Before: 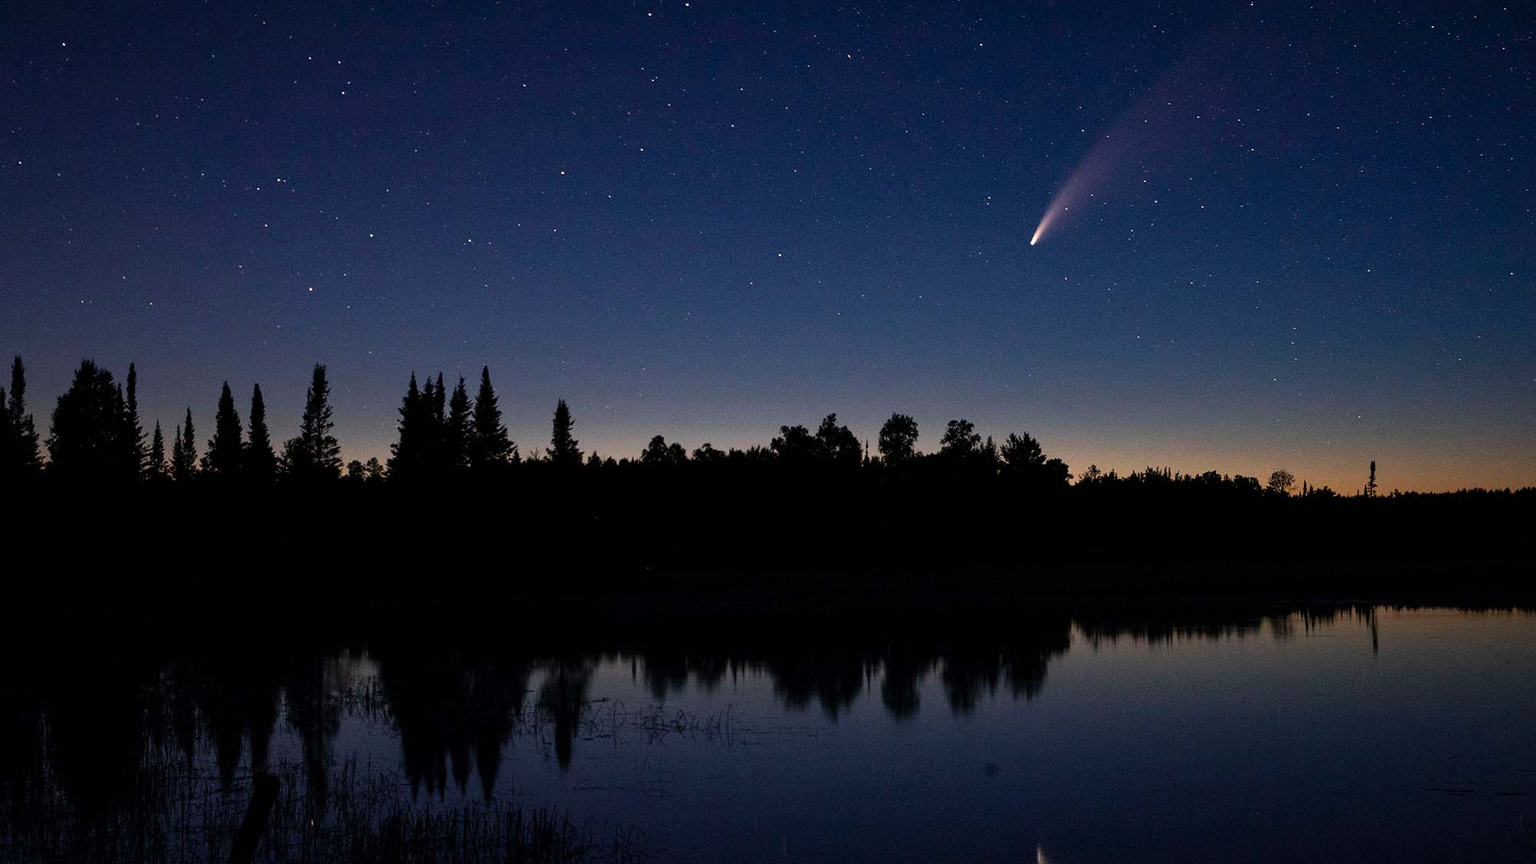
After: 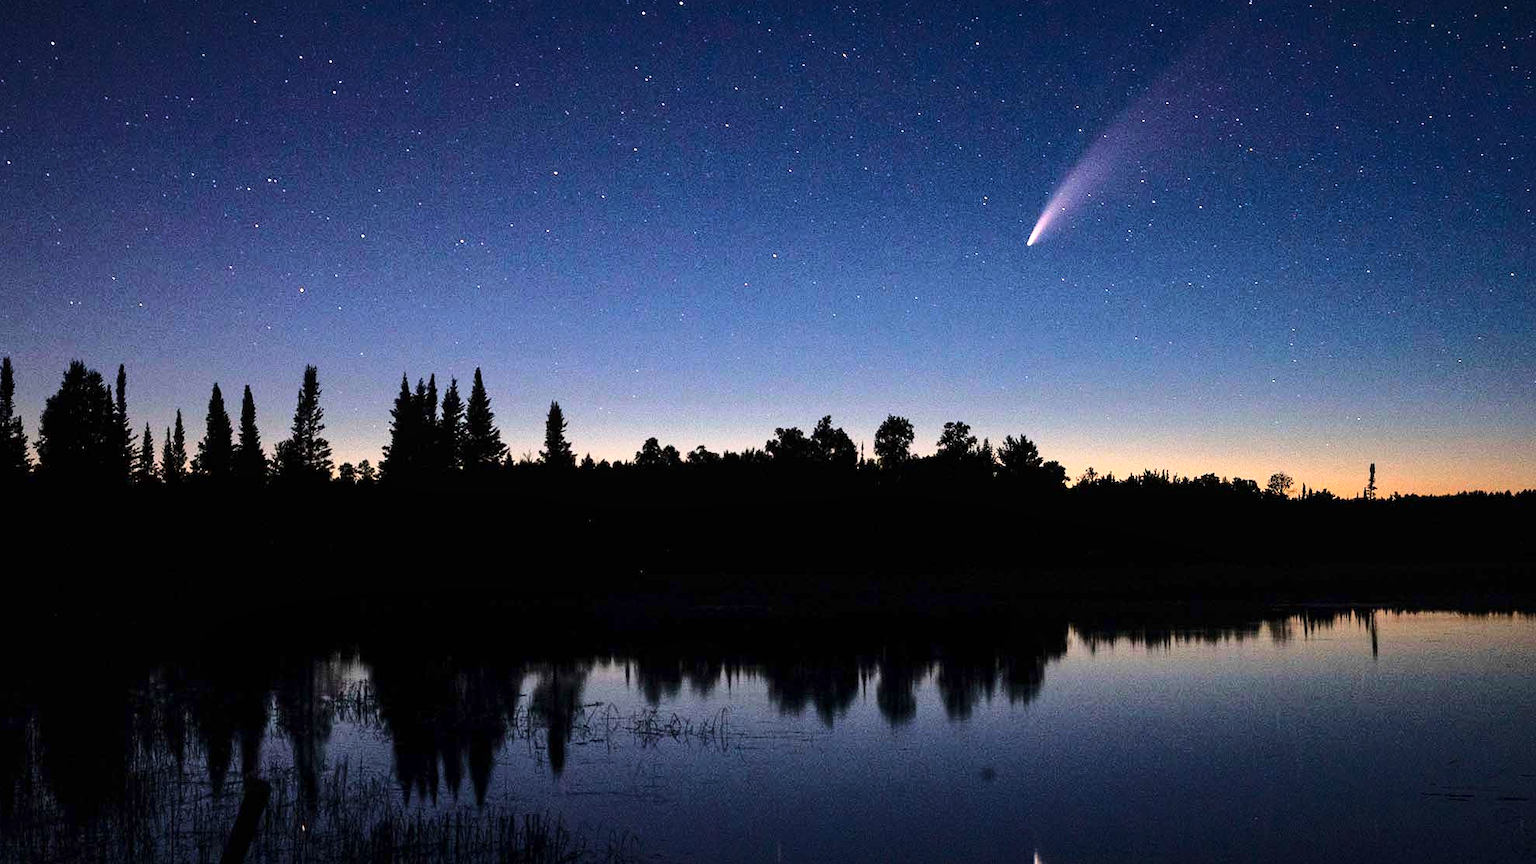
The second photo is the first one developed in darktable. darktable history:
local contrast: highlights 101%, shadows 97%, detail 119%, midtone range 0.2
exposure: black level correction 0, exposure 0.954 EV, compensate highlight preservation false
base curve: curves: ch0 [(0, 0) (0.028, 0.03) (0.121, 0.232) (0.46, 0.748) (0.859, 0.968) (1, 1)]
crop and rotate: left 0.796%, top 0.264%, bottom 0.396%
